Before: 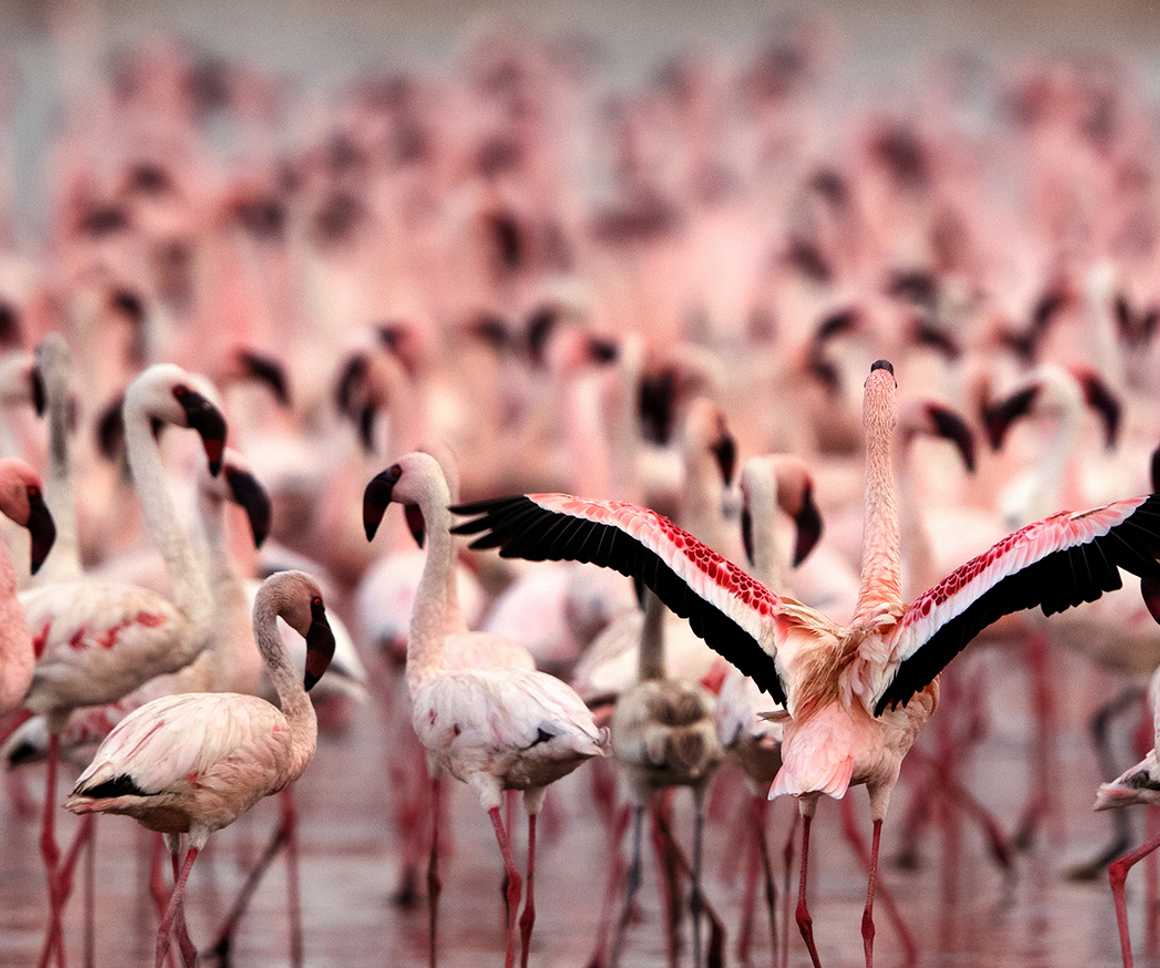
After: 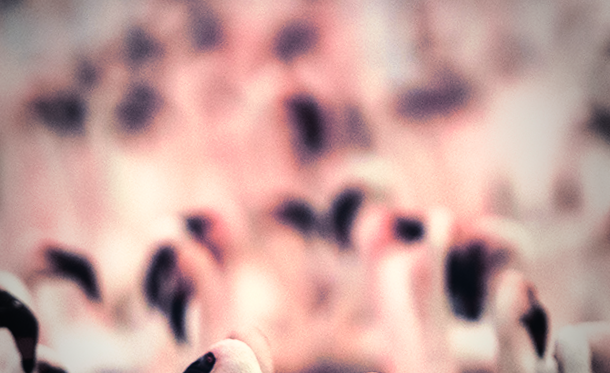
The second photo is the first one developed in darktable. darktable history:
rotate and perspective: rotation -3°, crop left 0.031, crop right 0.968, crop top 0.07, crop bottom 0.93
tone curve: curves: ch0 [(0, 0.039) (0.104, 0.103) (0.273, 0.267) (0.448, 0.487) (0.704, 0.761) (0.886, 0.922) (0.994, 0.971)]; ch1 [(0, 0) (0.335, 0.298) (0.446, 0.413) (0.485, 0.487) (0.515, 0.503) (0.566, 0.563) (0.641, 0.655) (1, 1)]; ch2 [(0, 0) (0.314, 0.301) (0.421, 0.411) (0.502, 0.494) (0.528, 0.54) (0.557, 0.559) (0.612, 0.605) (0.722, 0.686) (1, 1)], color space Lab, independent channels, preserve colors none
split-toning: shadows › hue 230.4°
vignetting: fall-off start 64.63%, center (-0.034, 0.148), width/height ratio 0.881
shadows and highlights: shadows -12.5, white point adjustment 4, highlights 28.33
crop: left 15.306%, top 9.065%, right 30.789%, bottom 48.638%
